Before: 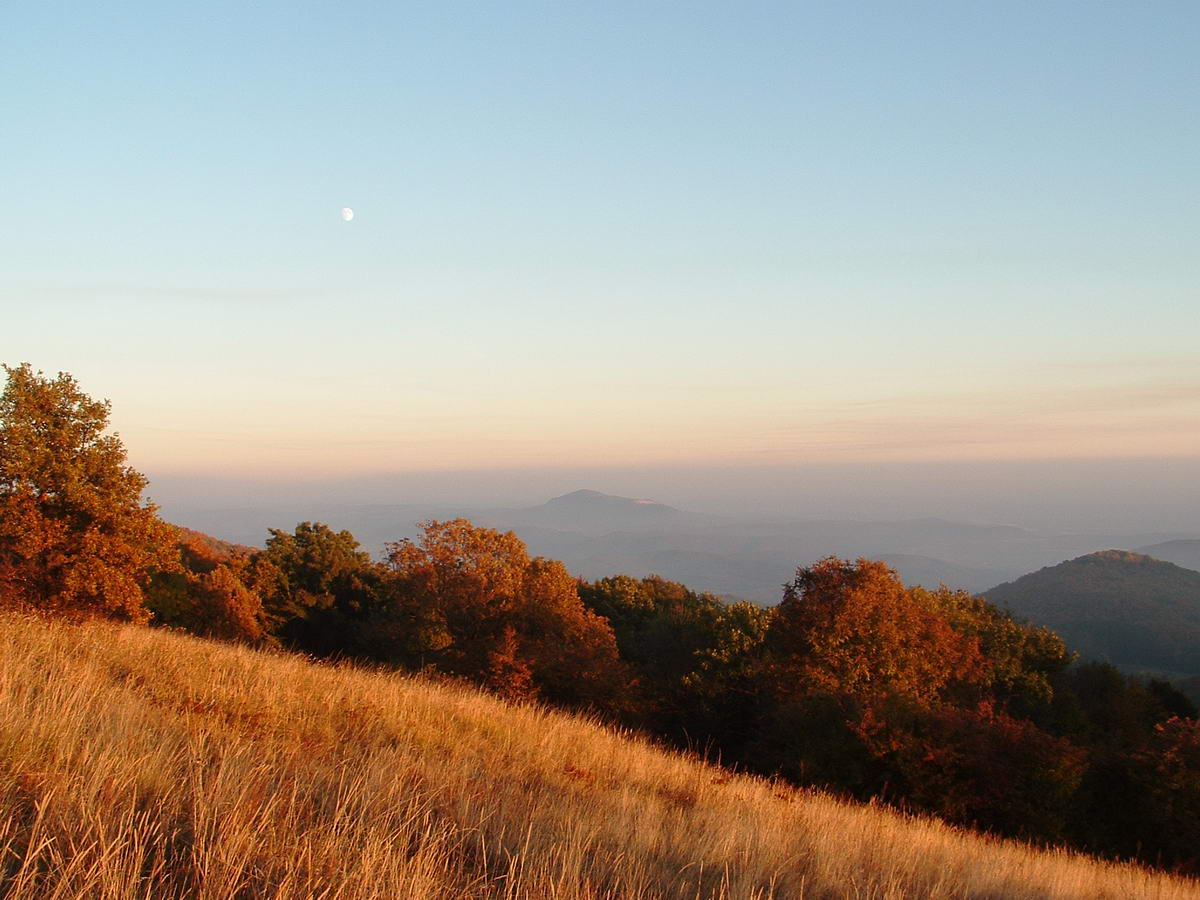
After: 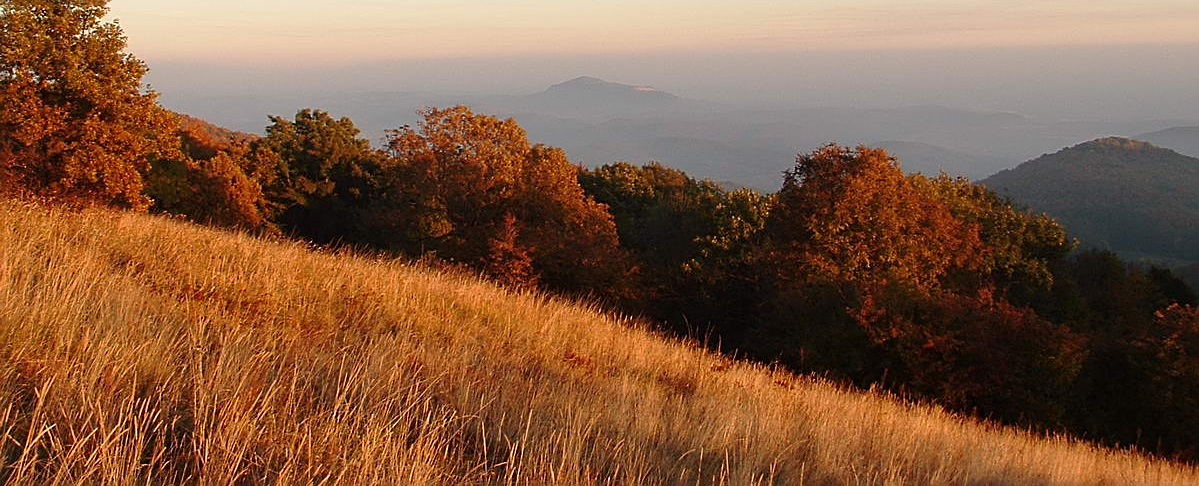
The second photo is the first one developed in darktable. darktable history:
sharpen: on, module defaults
crop and rotate: top 45.931%, right 0.022%
contrast equalizer: octaves 7, y [[0.509, 0.517, 0.523, 0.523, 0.517, 0.509], [0.5 ×6], [0.5 ×6], [0 ×6], [0 ×6]], mix 0.155
